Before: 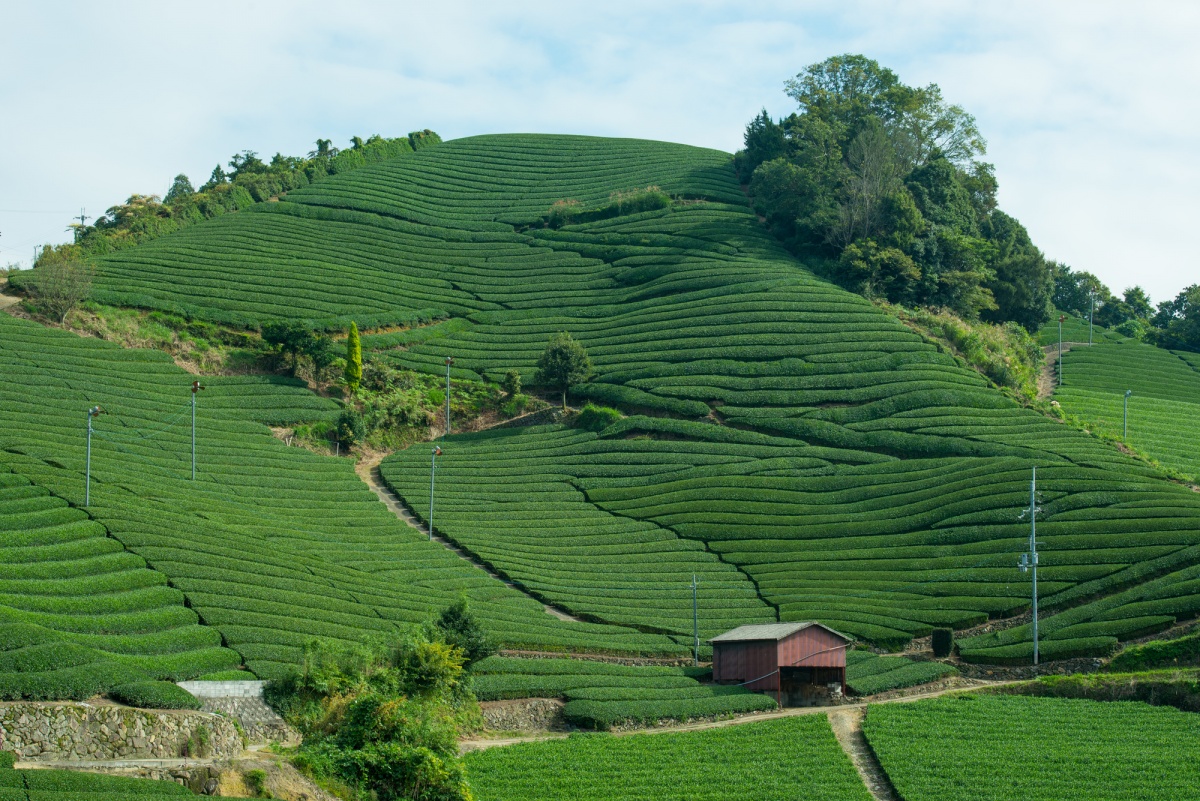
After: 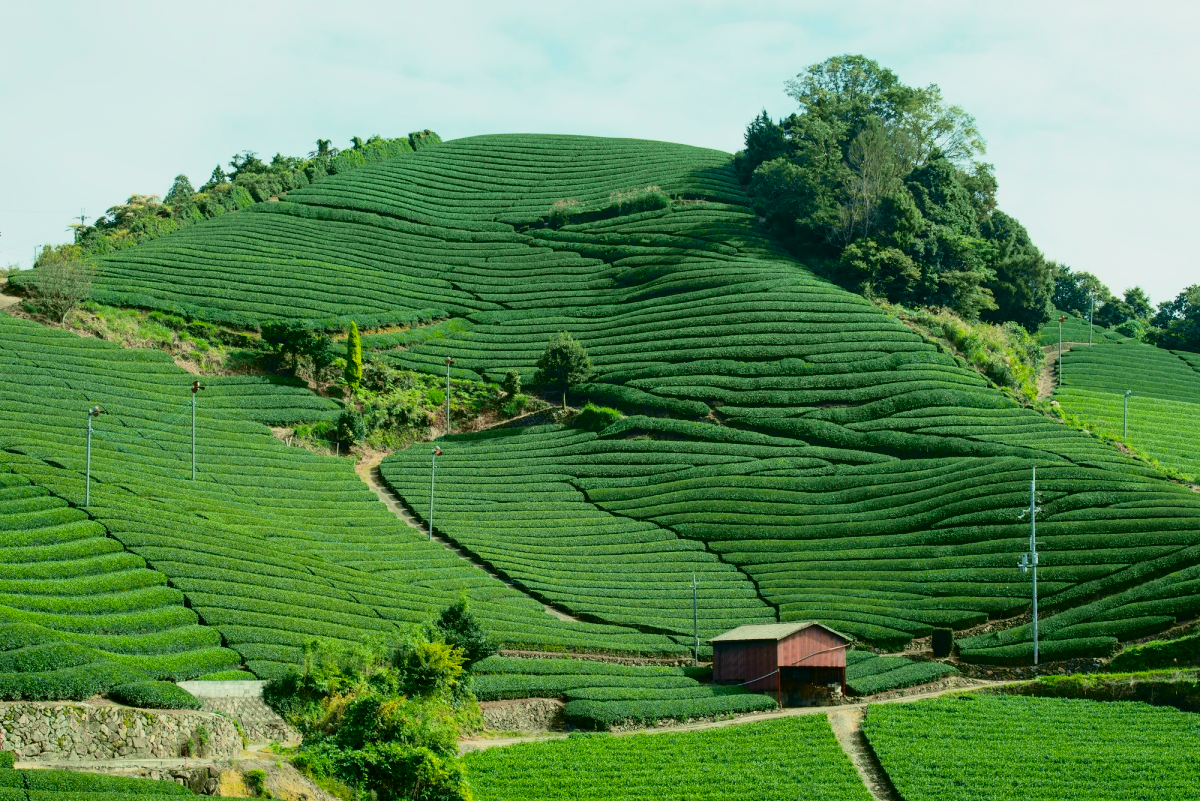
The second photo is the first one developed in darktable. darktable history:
color balance: output saturation 110%
tone curve: curves: ch0 [(0, 0.006) (0.184, 0.117) (0.405, 0.46) (0.456, 0.528) (0.634, 0.728) (0.877, 0.89) (0.984, 0.935)]; ch1 [(0, 0) (0.443, 0.43) (0.492, 0.489) (0.566, 0.579) (0.595, 0.625) (0.608, 0.667) (0.65, 0.729) (1, 1)]; ch2 [(0, 0) (0.33, 0.301) (0.421, 0.443) (0.447, 0.489) (0.492, 0.498) (0.537, 0.583) (0.586, 0.591) (0.663, 0.686) (1, 1)], color space Lab, independent channels, preserve colors none
